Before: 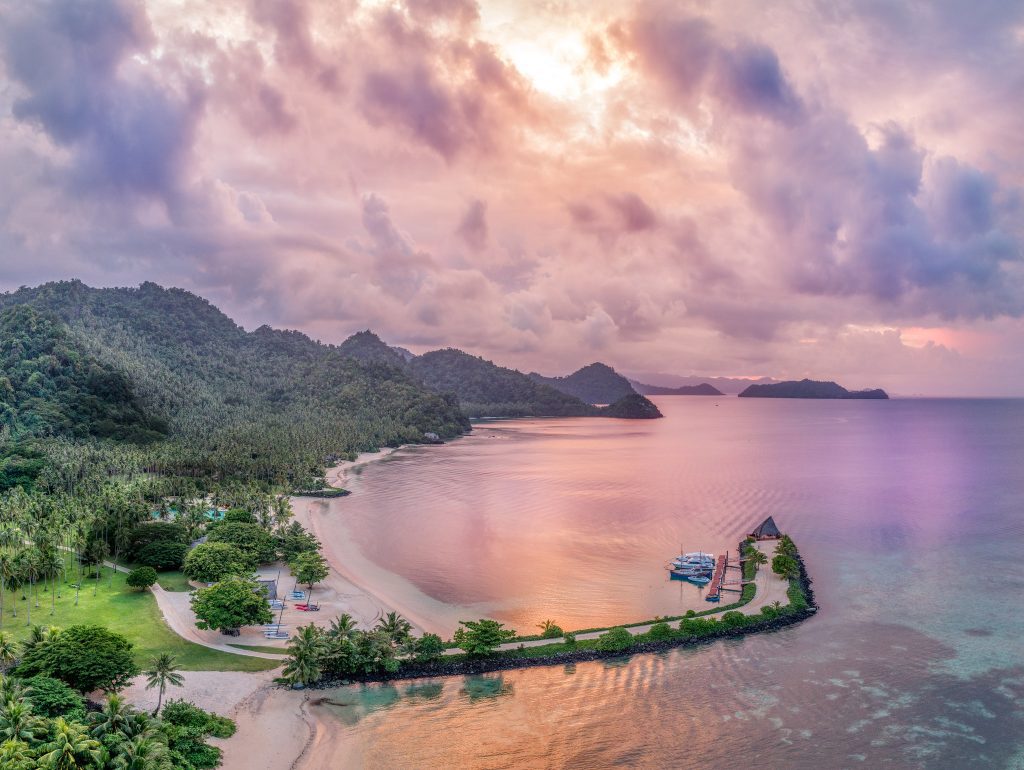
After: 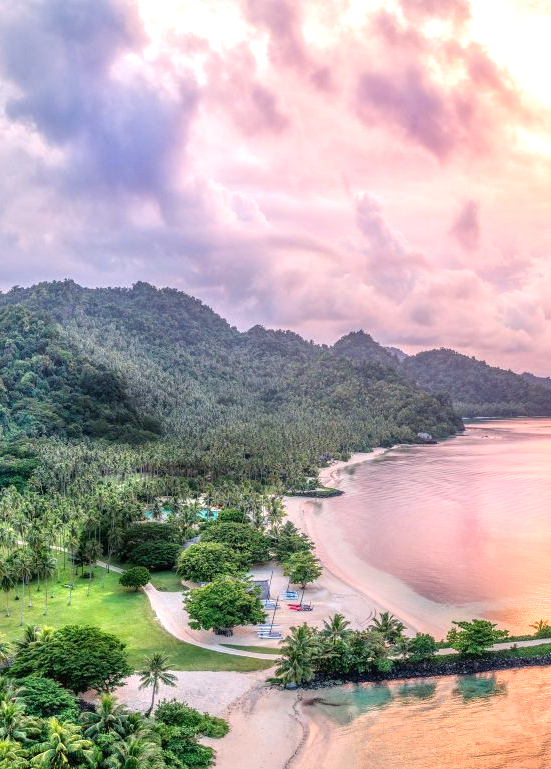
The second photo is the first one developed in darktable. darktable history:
exposure: black level correction 0, exposure 0.69 EV, compensate highlight preservation false
crop: left 0.781%, right 45.379%, bottom 0.082%
